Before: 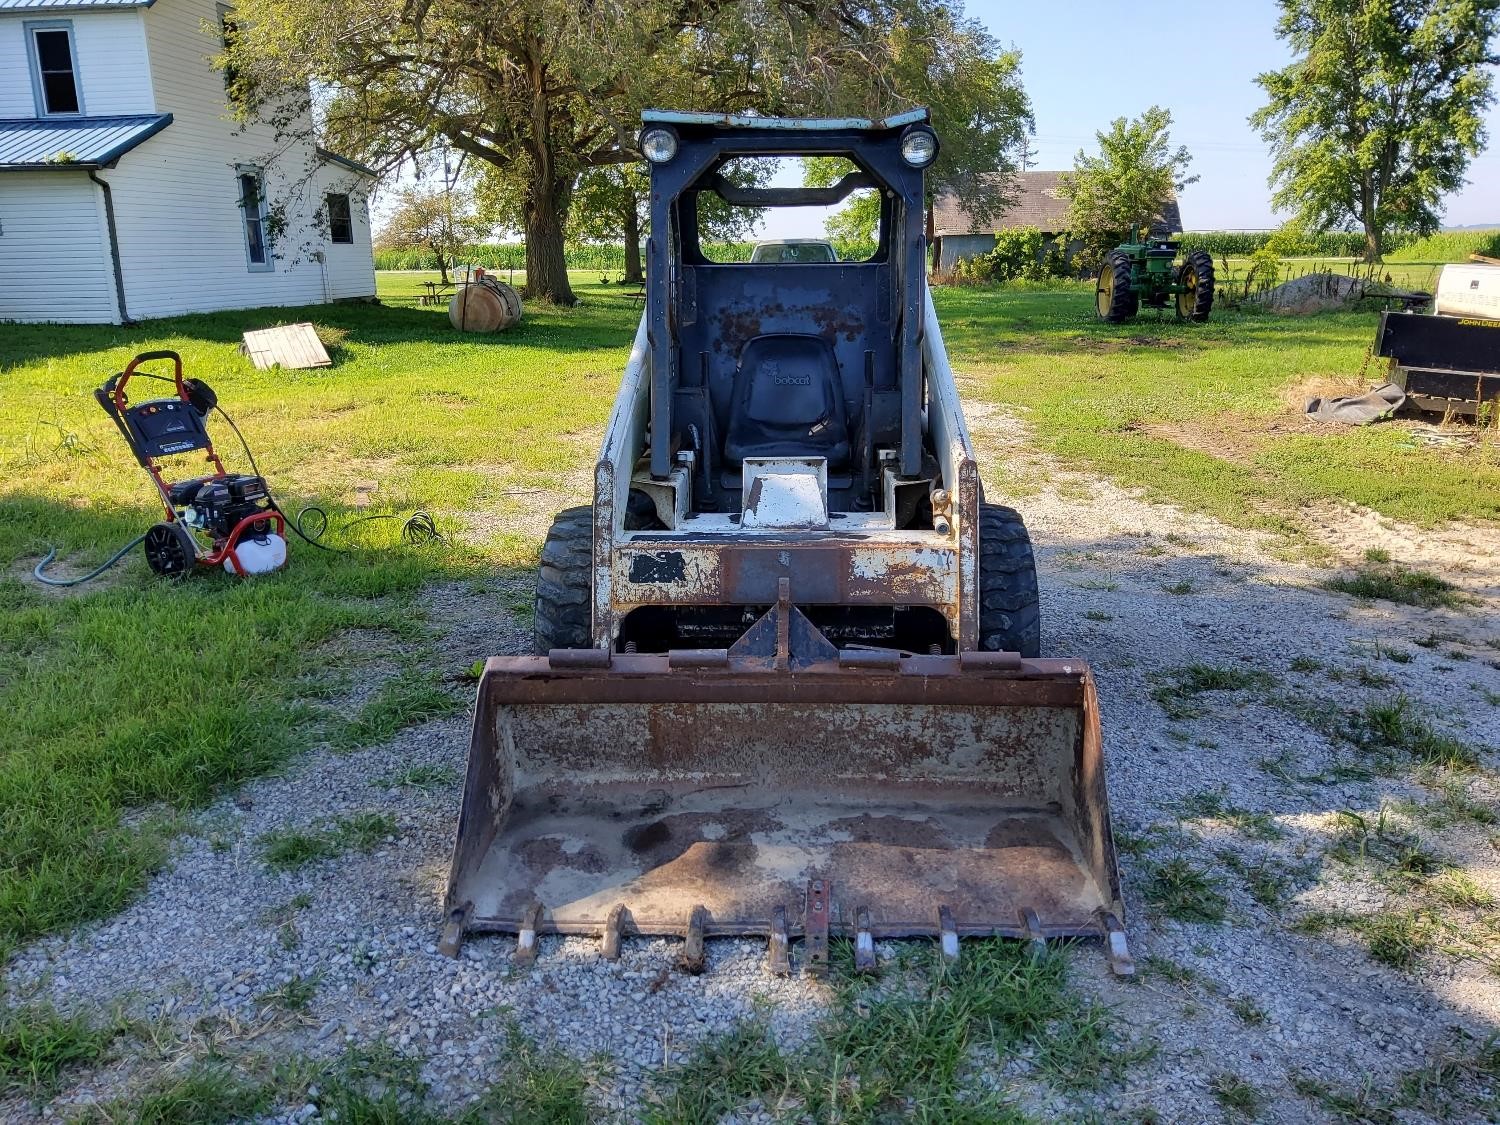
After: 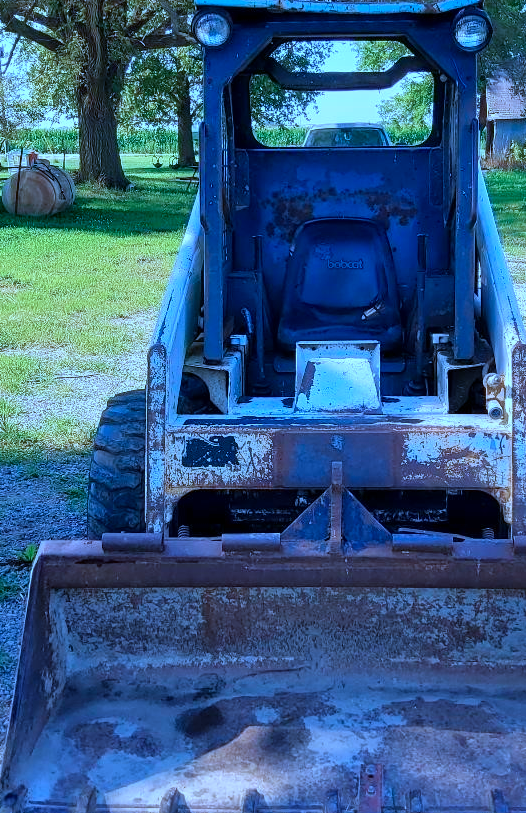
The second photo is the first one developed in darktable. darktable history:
crop and rotate: left 29.809%, top 10.357%, right 35.061%, bottom 17.305%
color calibration: illuminant as shot in camera, x 0.443, y 0.414, temperature 2948.52 K, saturation algorithm version 1 (2020)
